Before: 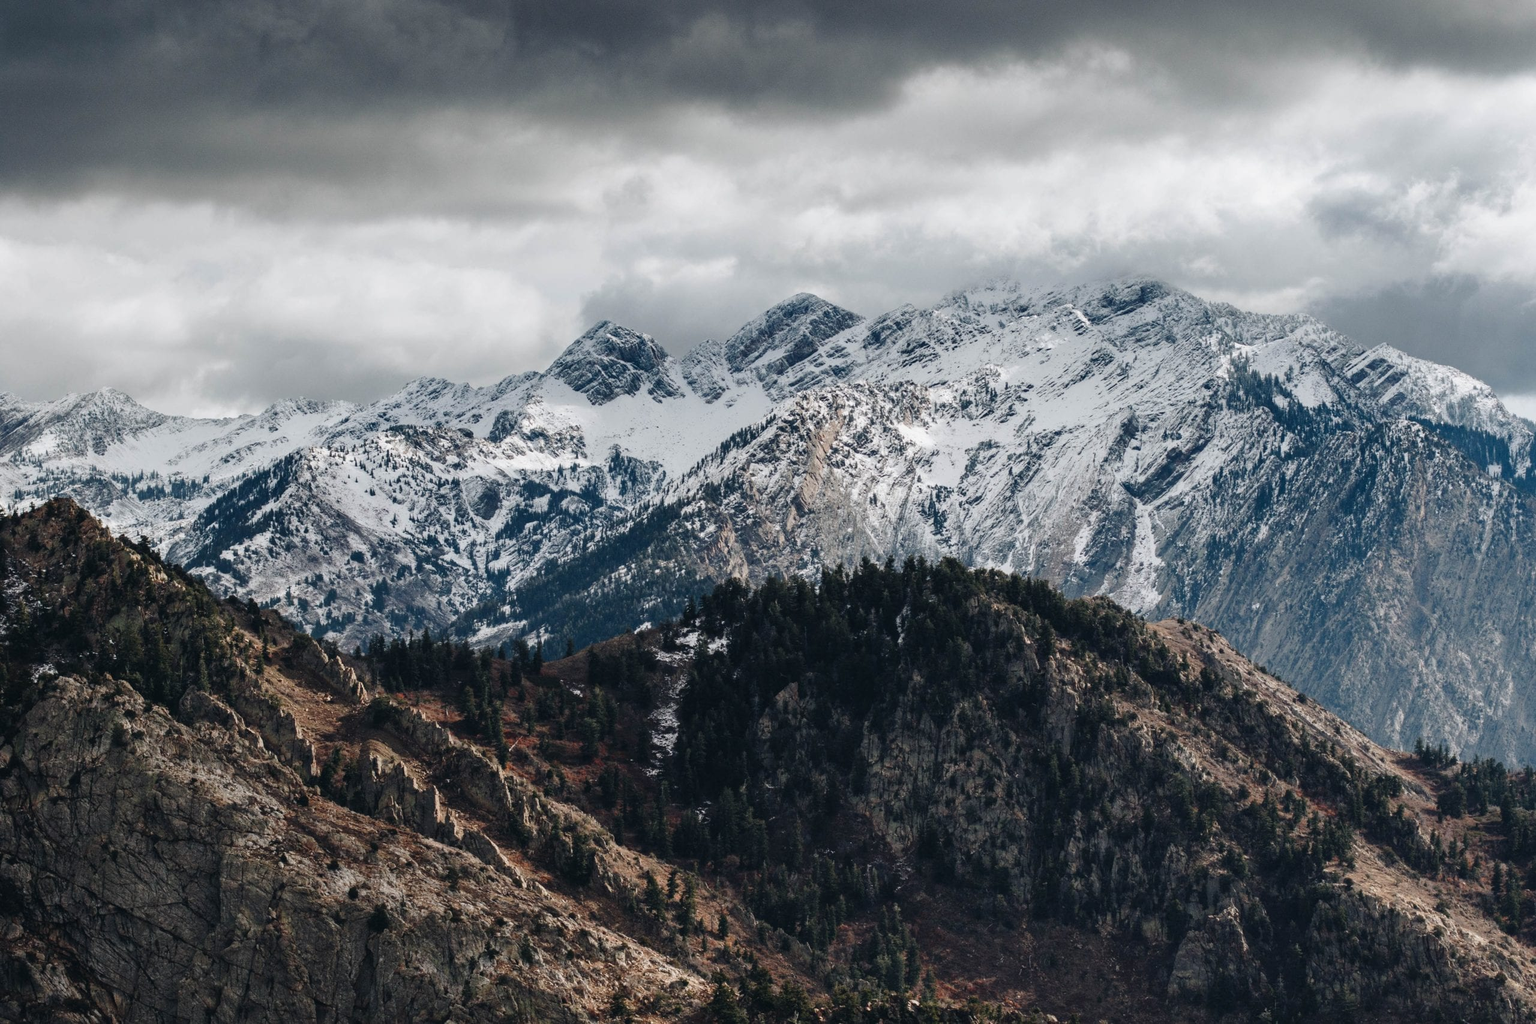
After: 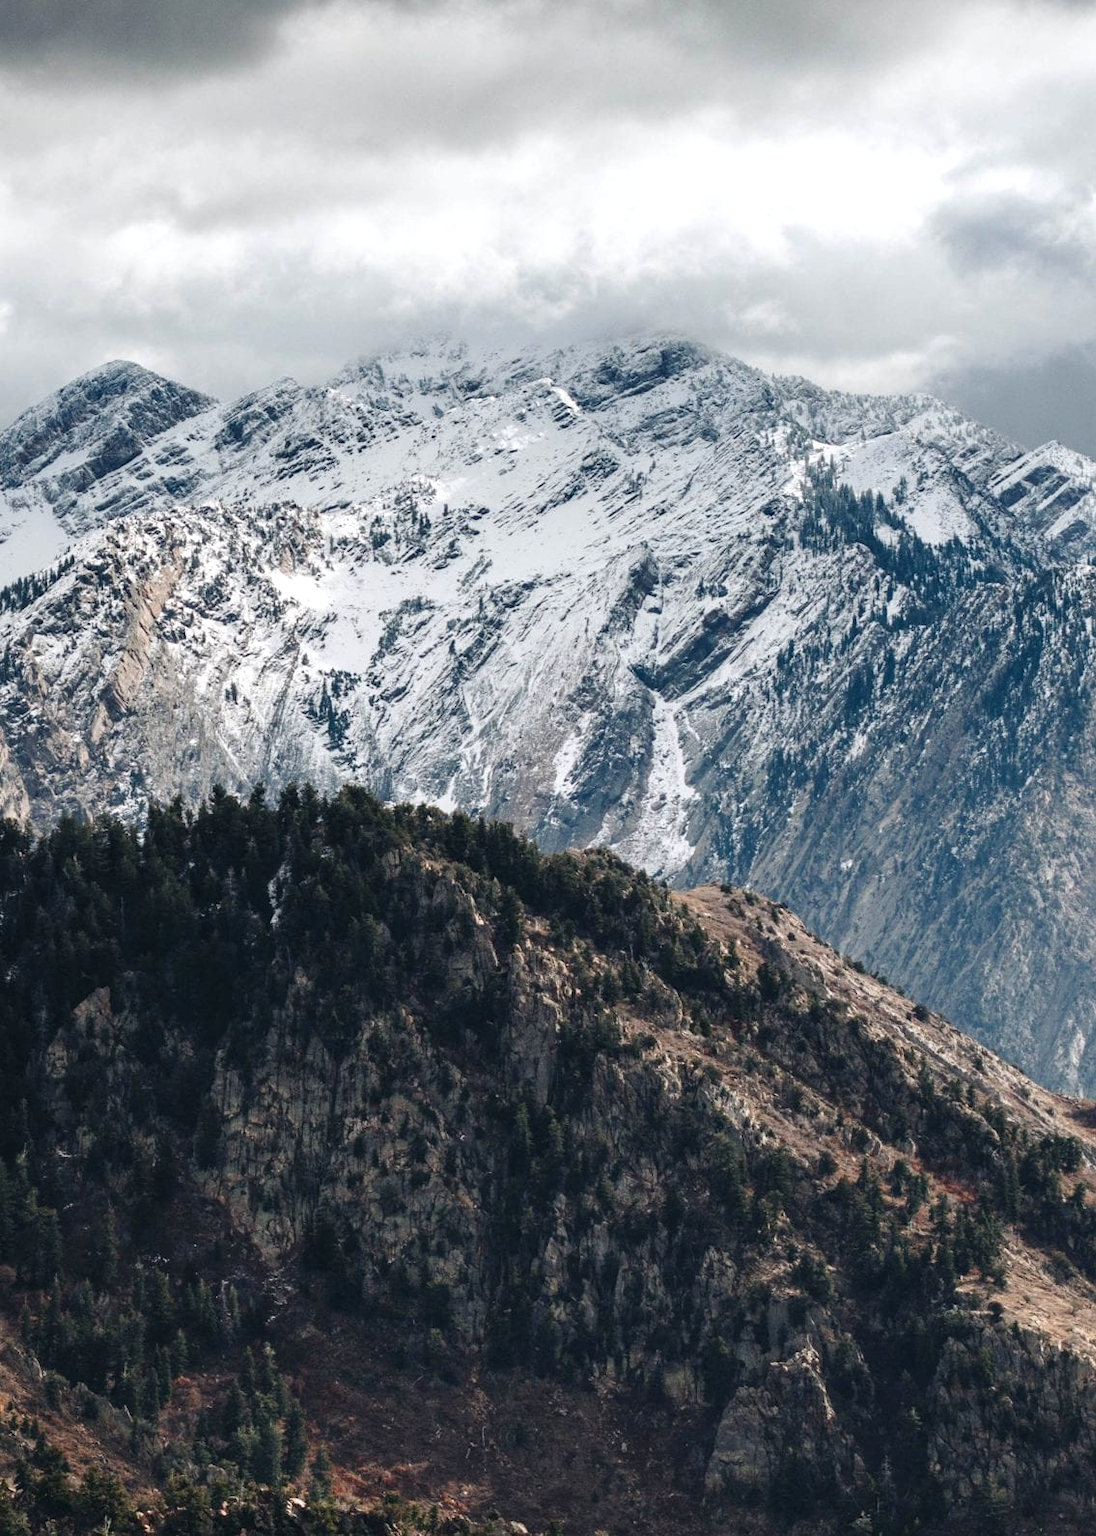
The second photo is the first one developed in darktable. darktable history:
exposure: exposure 0.368 EV, compensate highlight preservation false
crop: left 47.532%, top 6.757%, right 8.075%
